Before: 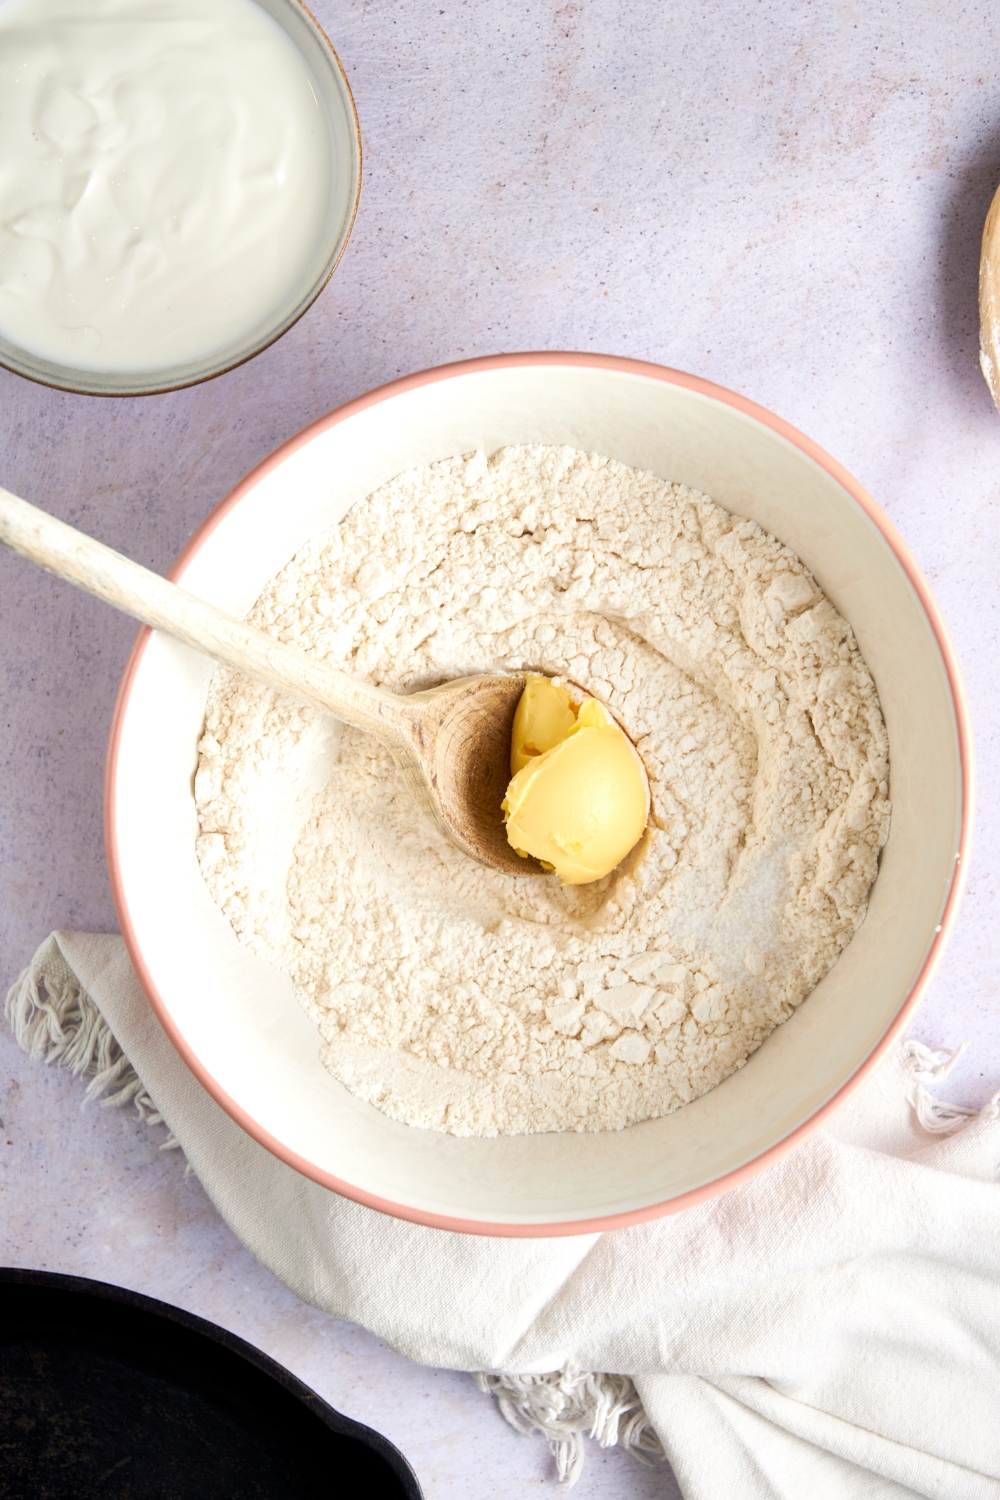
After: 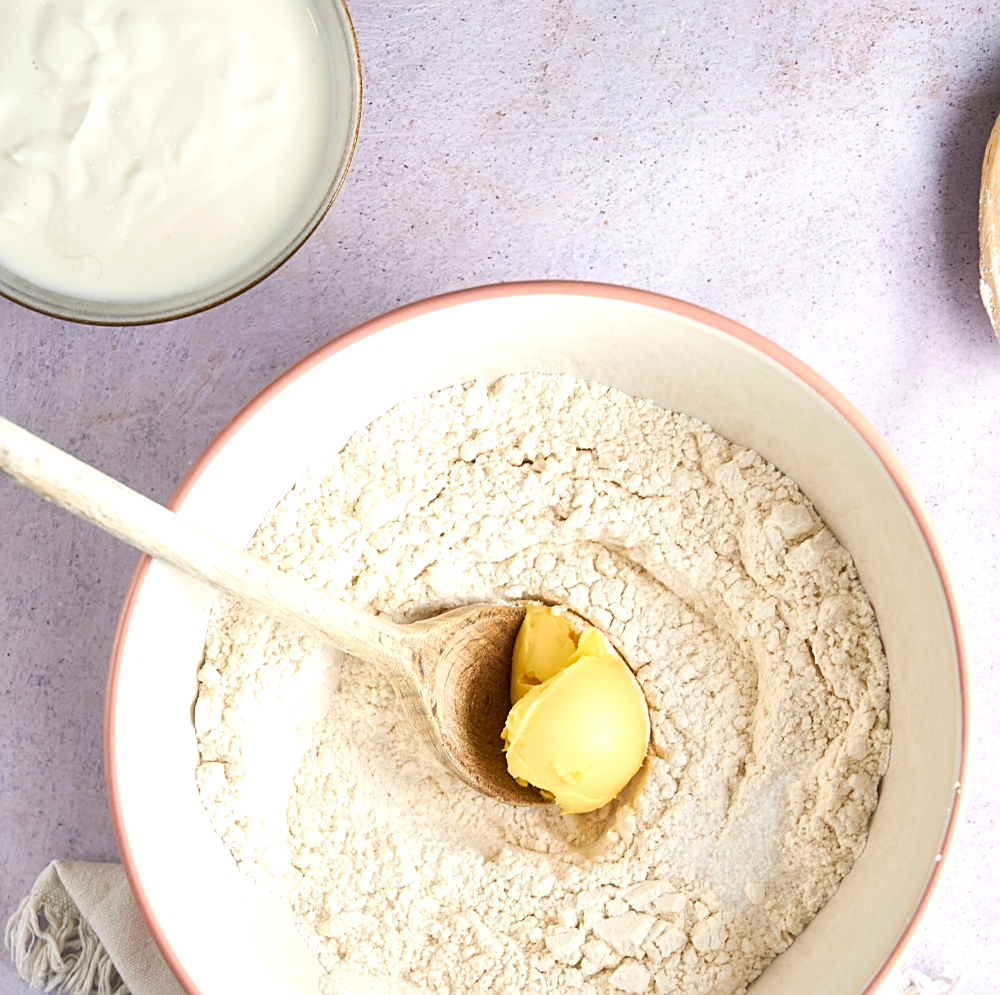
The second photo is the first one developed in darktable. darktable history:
sharpen: on, module defaults
crop and rotate: top 4.777%, bottom 28.871%
color balance rgb: linear chroma grading › shadows -2.434%, linear chroma grading › highlights -14.793%, linear chroma grading › global chroma -9.765%, linear chroma grading › mid-tones -9.772%, perceptual saturation grading › global saturation 25.856%, perceptual brilliance grading › highlights 4.751%, perceptual brilliance grading › shadows -9.235%, global vibrance 20%
